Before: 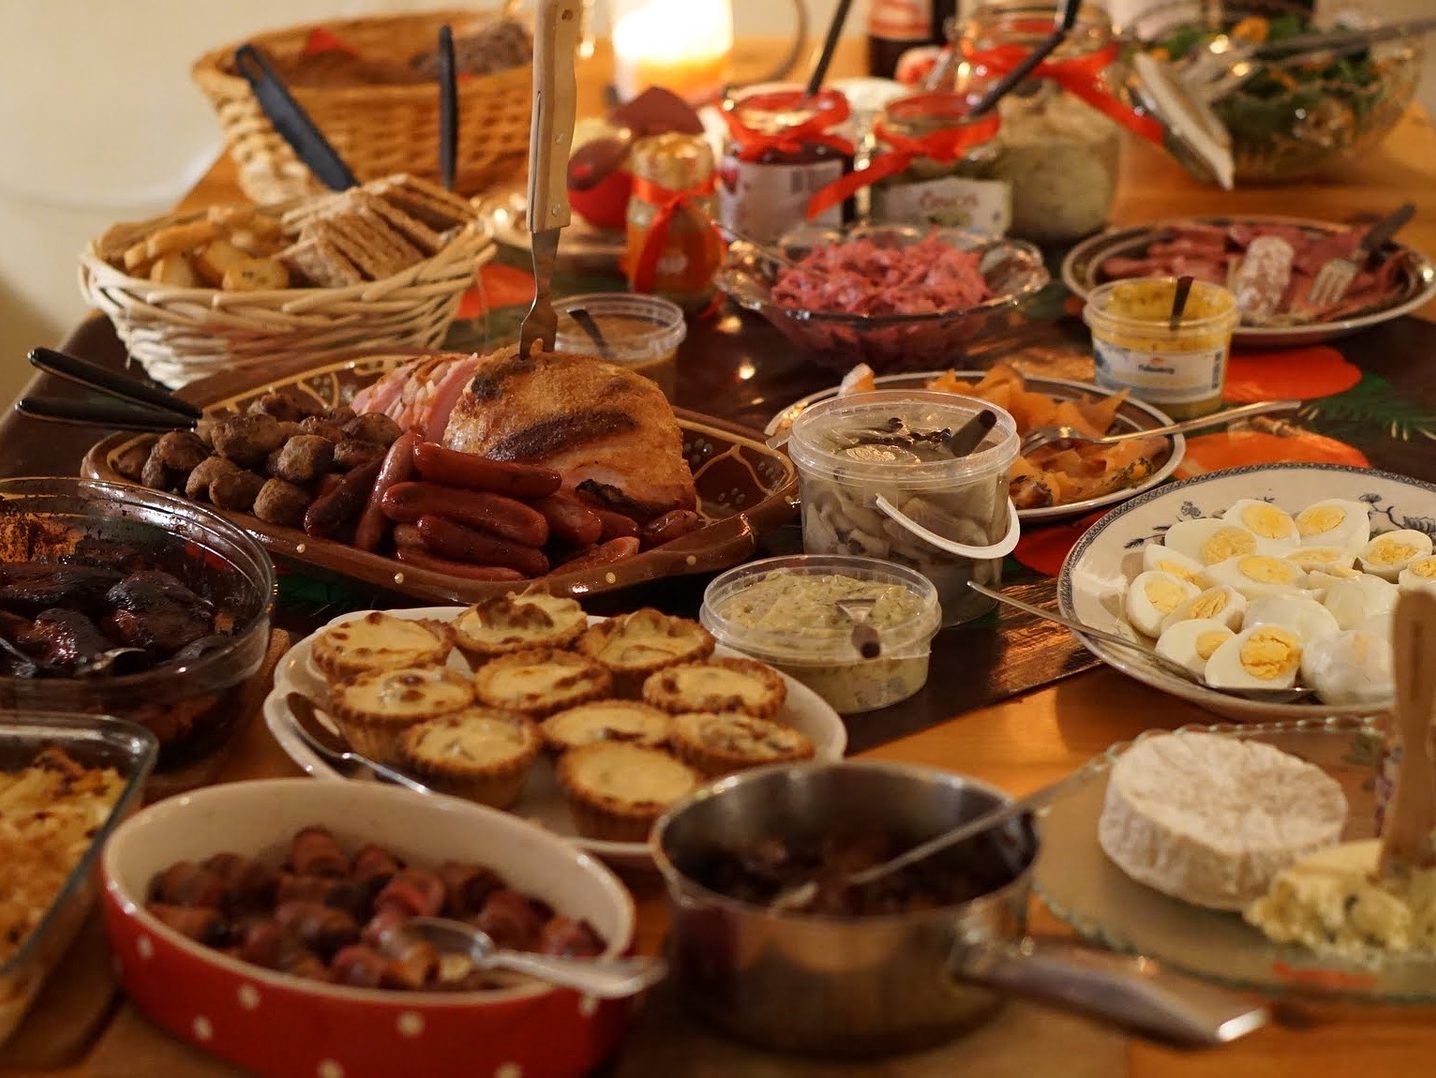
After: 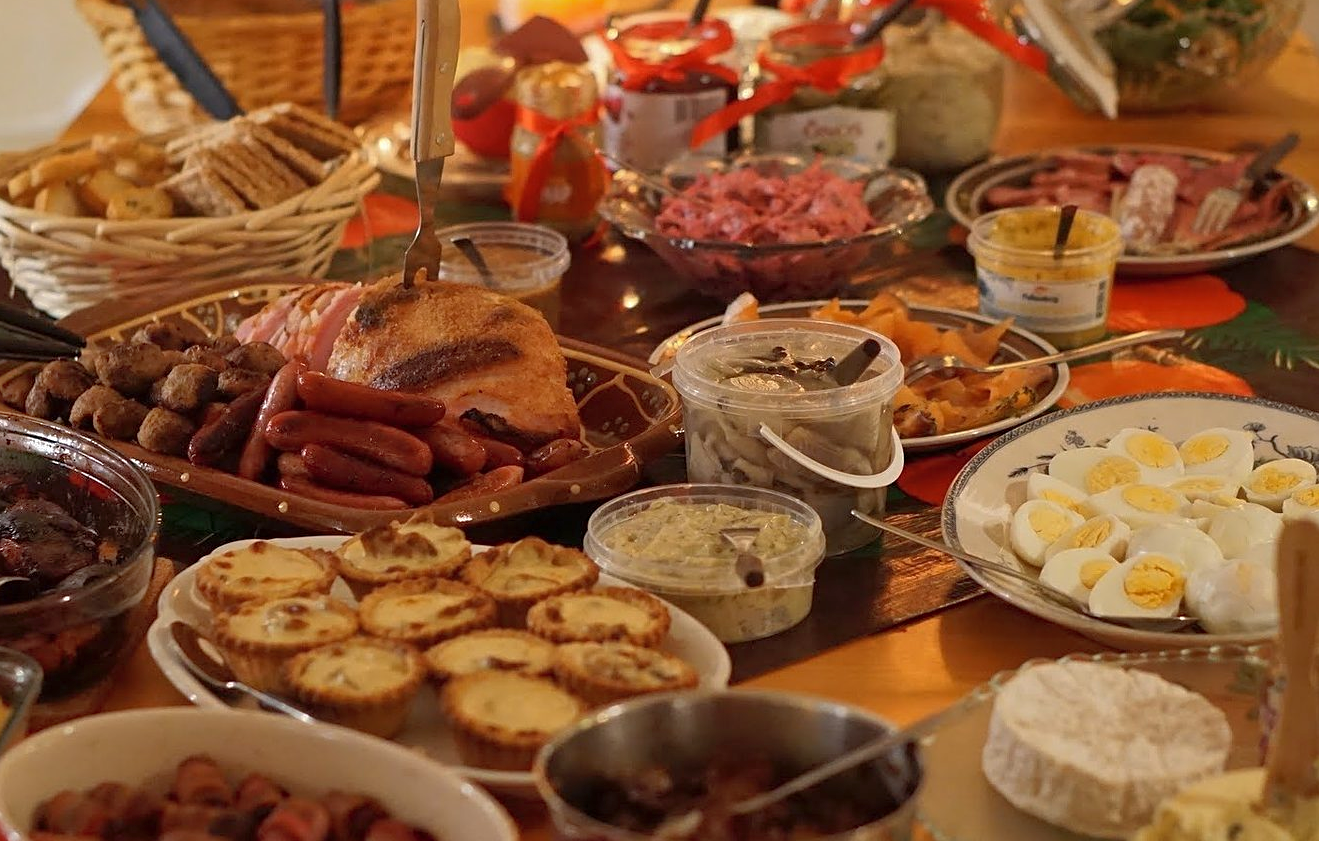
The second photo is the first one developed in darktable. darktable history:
crop: left 8.129%, top 6.596%, bottom 15.354%
sharpen: amount 0.215
shadows and highlights: on, module defaults
